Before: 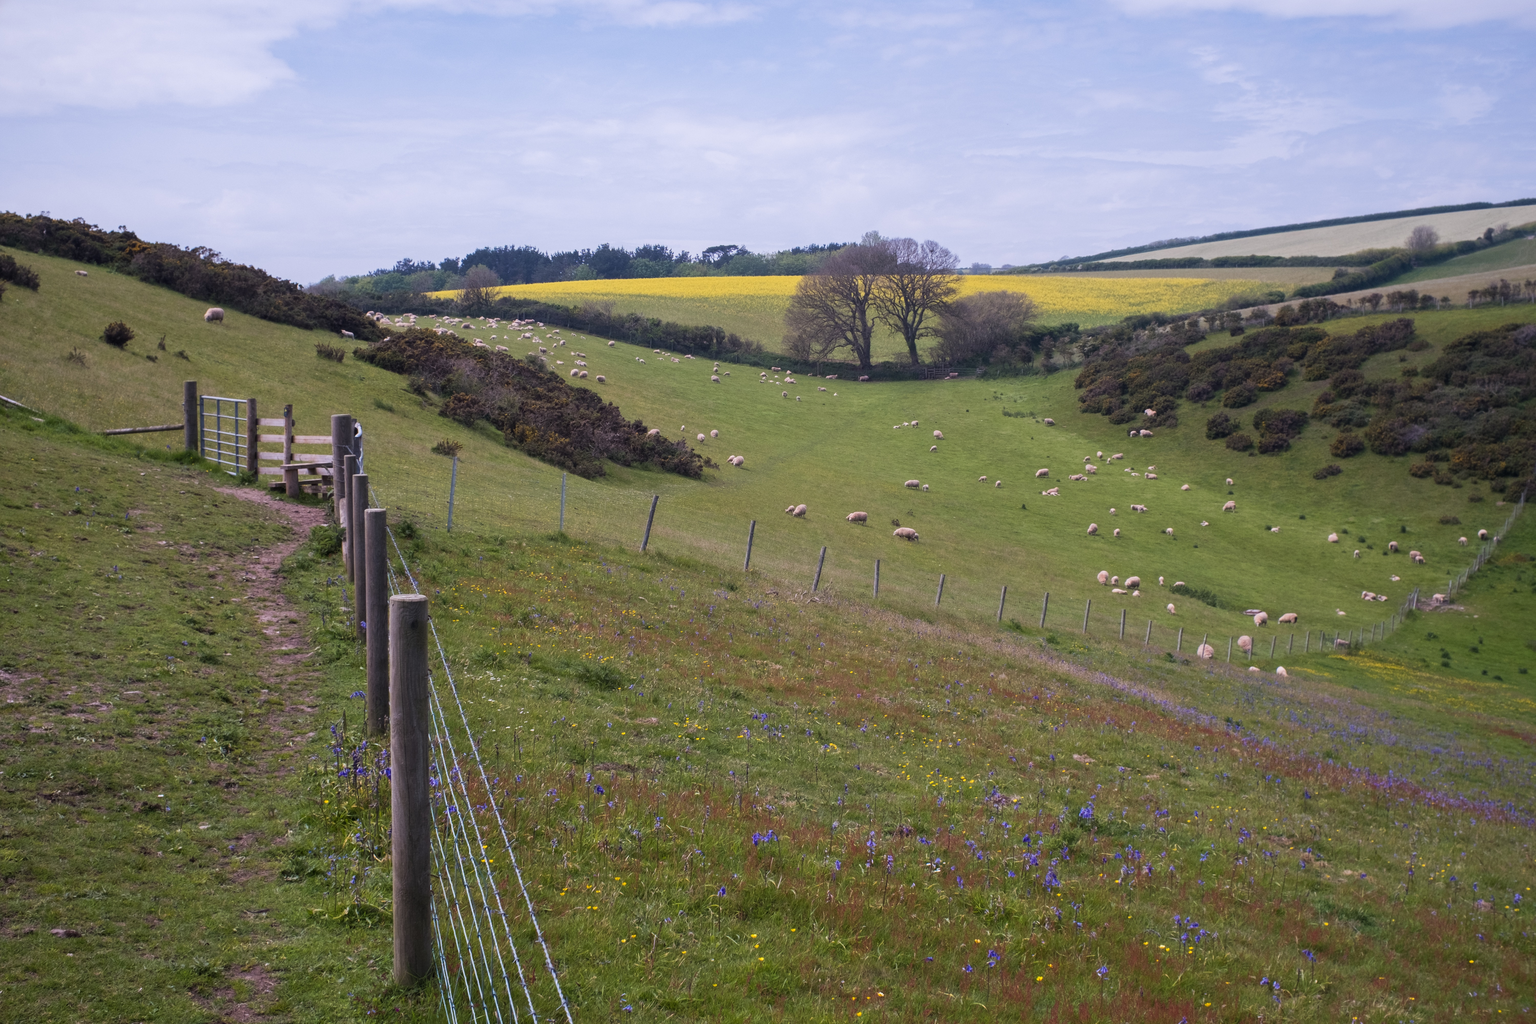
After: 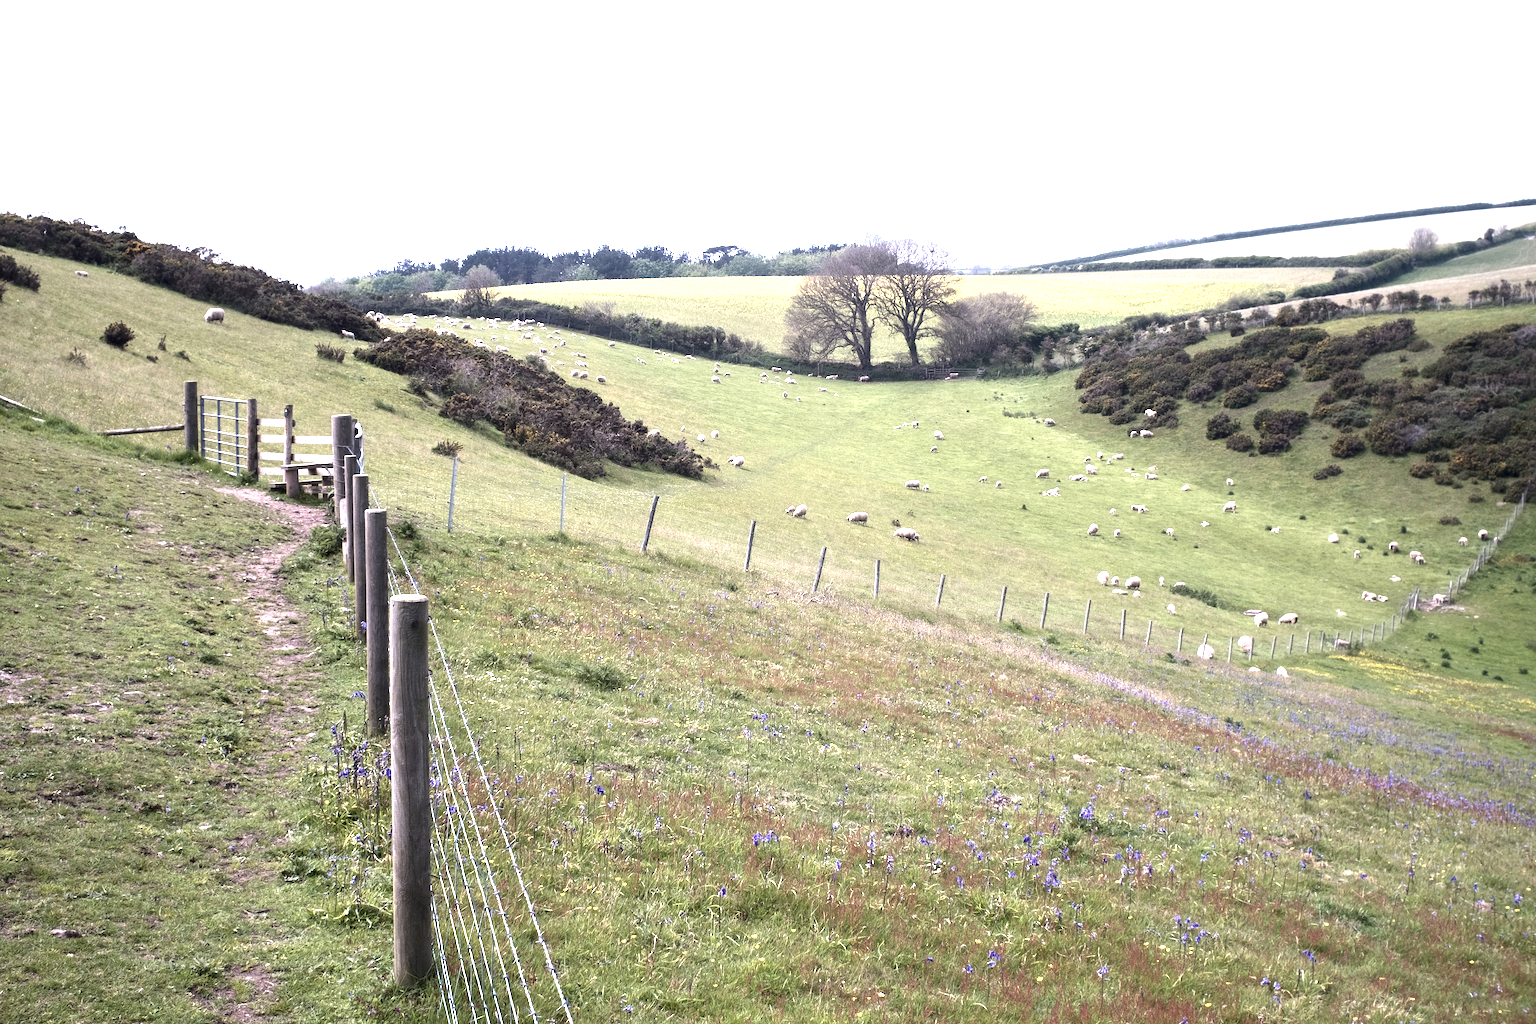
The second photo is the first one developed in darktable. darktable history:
color correction: highlights b* -0.049, saturation 0.508
exposure: black level correction 0.001, exposure 1.832 EV, compensate exposure bias true, compensate highlight preservation false
sharpen: amount 0.217
contrast brightness saturation: contrast 0.115, brightness -0.119, saturation 0.2
